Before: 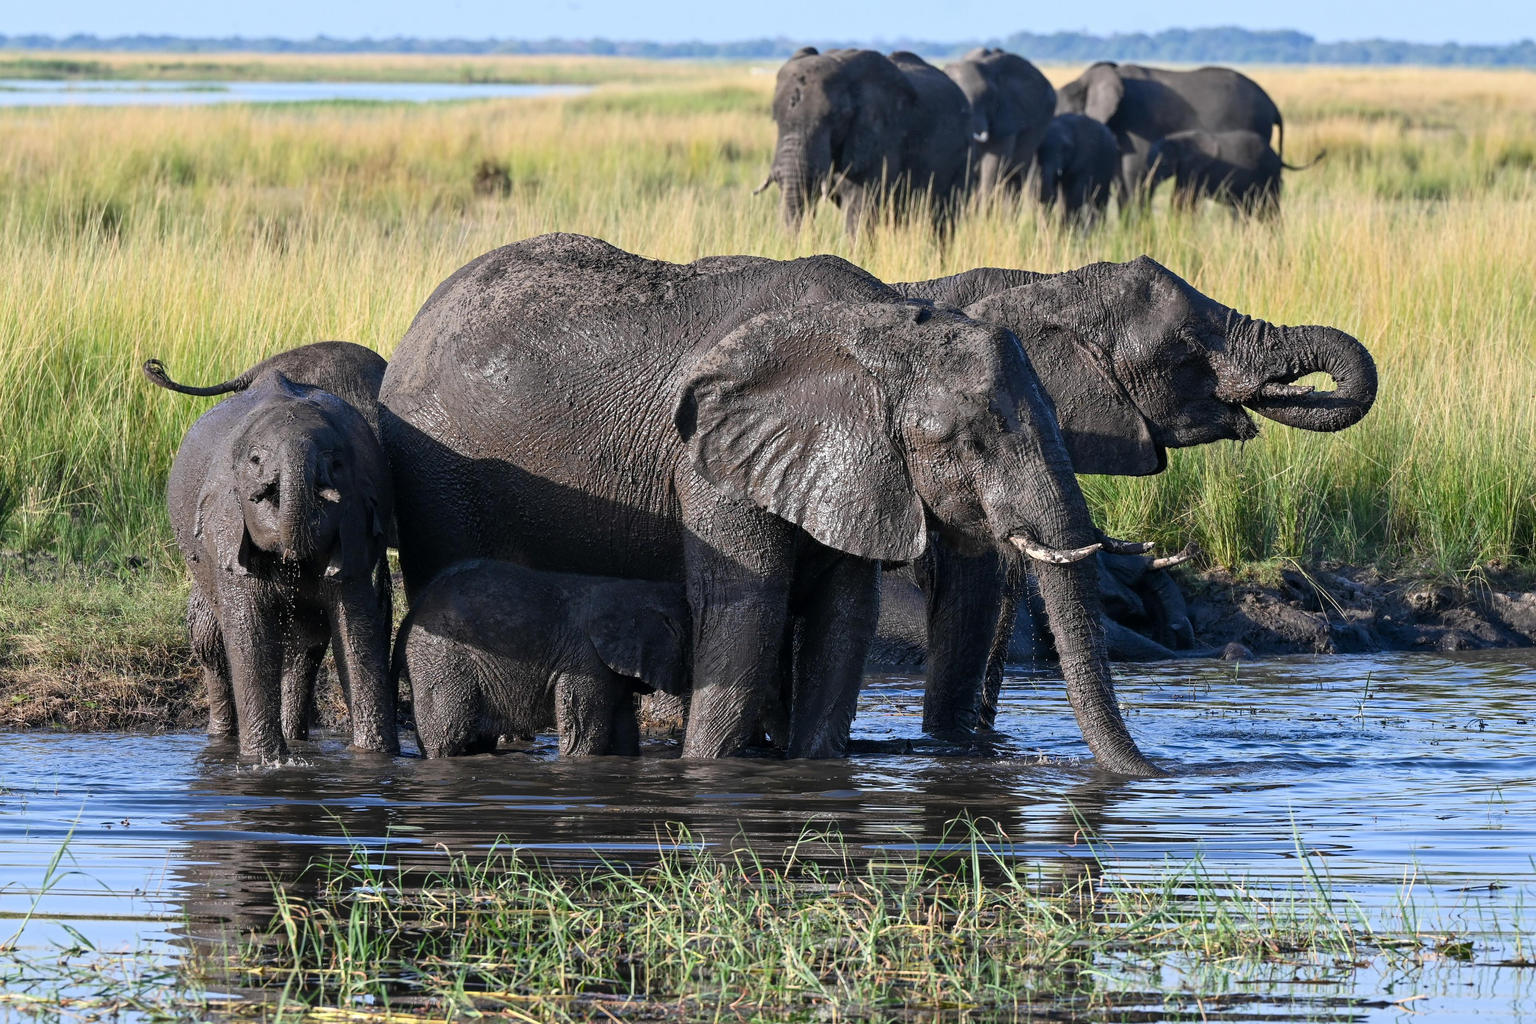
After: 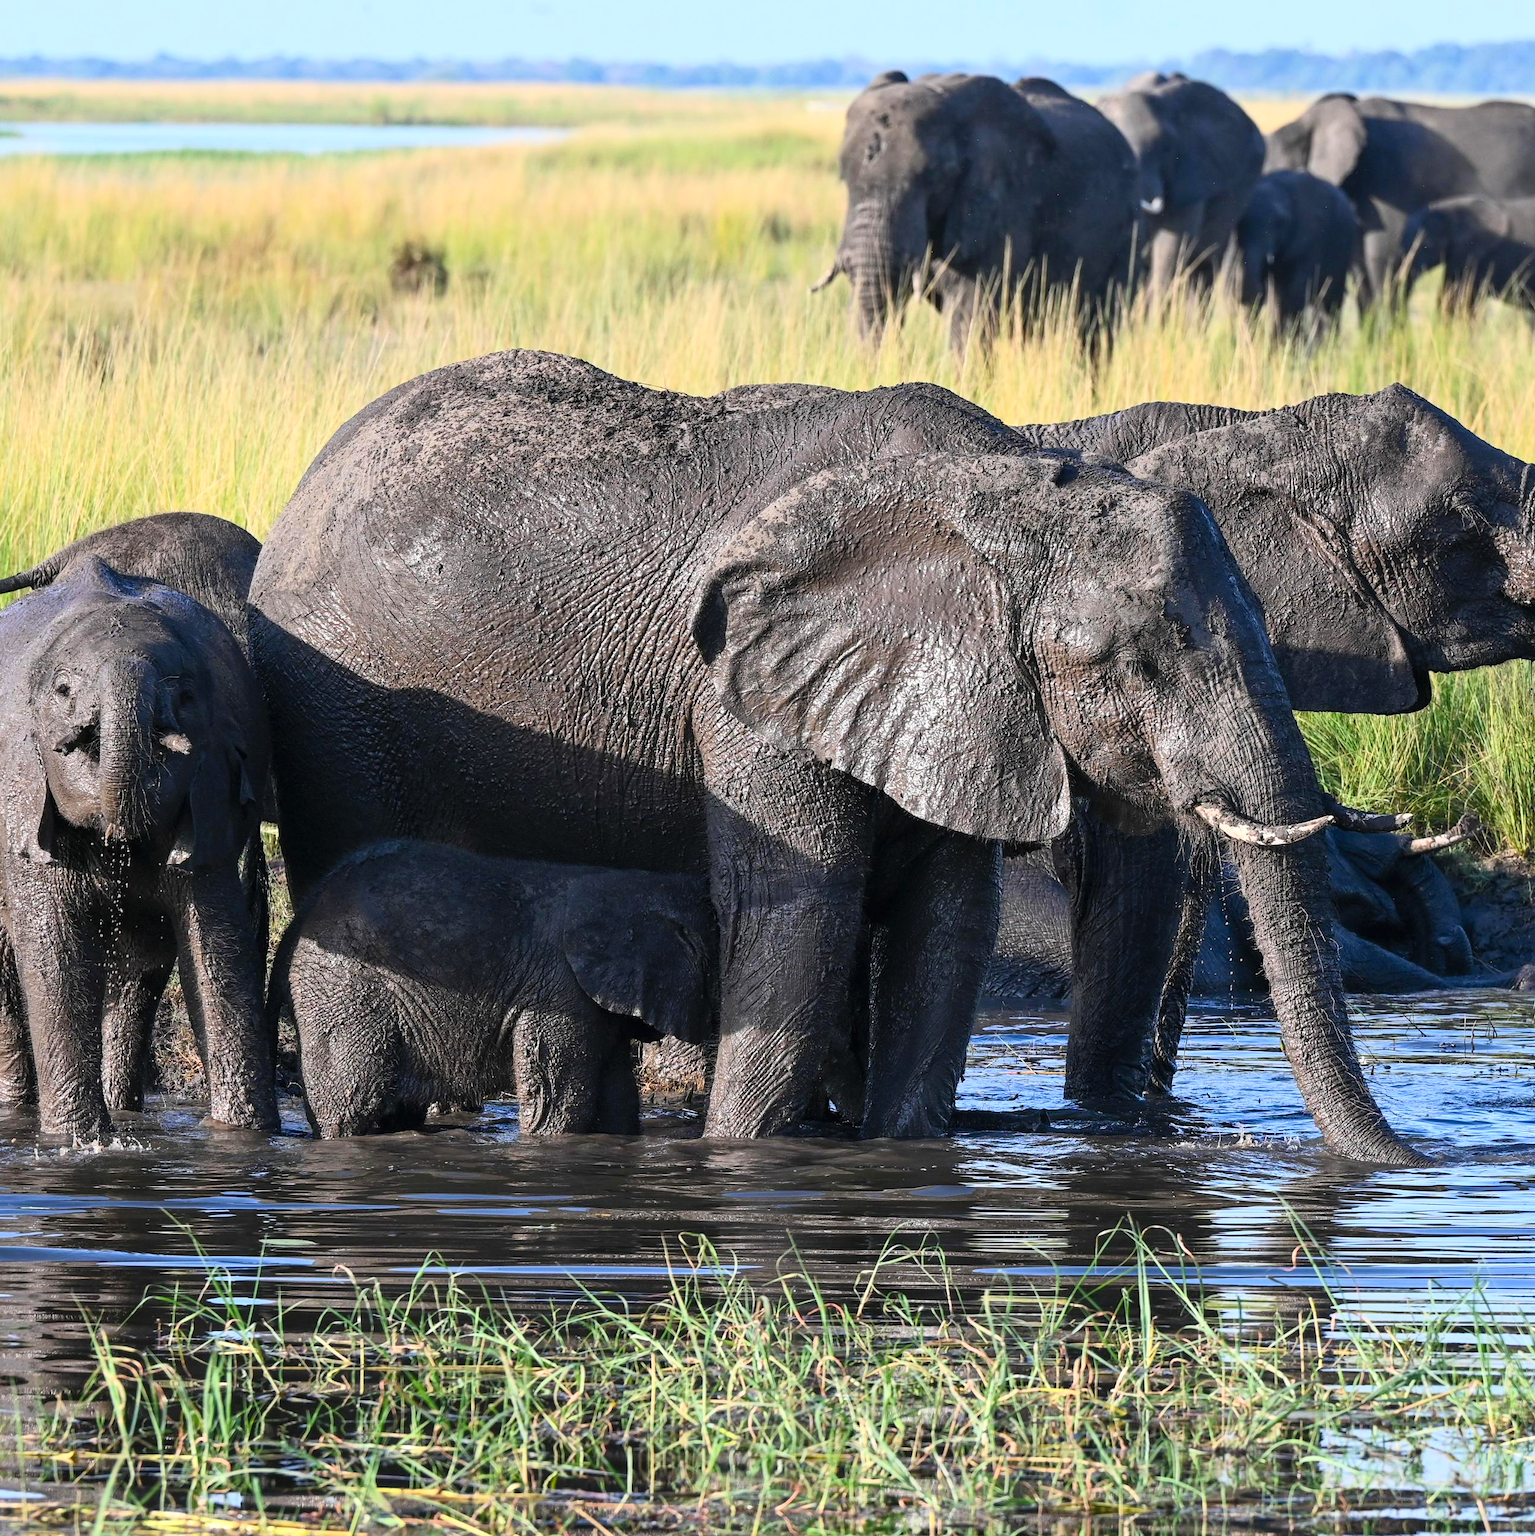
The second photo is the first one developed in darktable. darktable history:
crop and rotate: left 13.904%, right 19.456%
contrast brightness saturation: contrast 0.197, brightness 0.163, saturation 0.217
